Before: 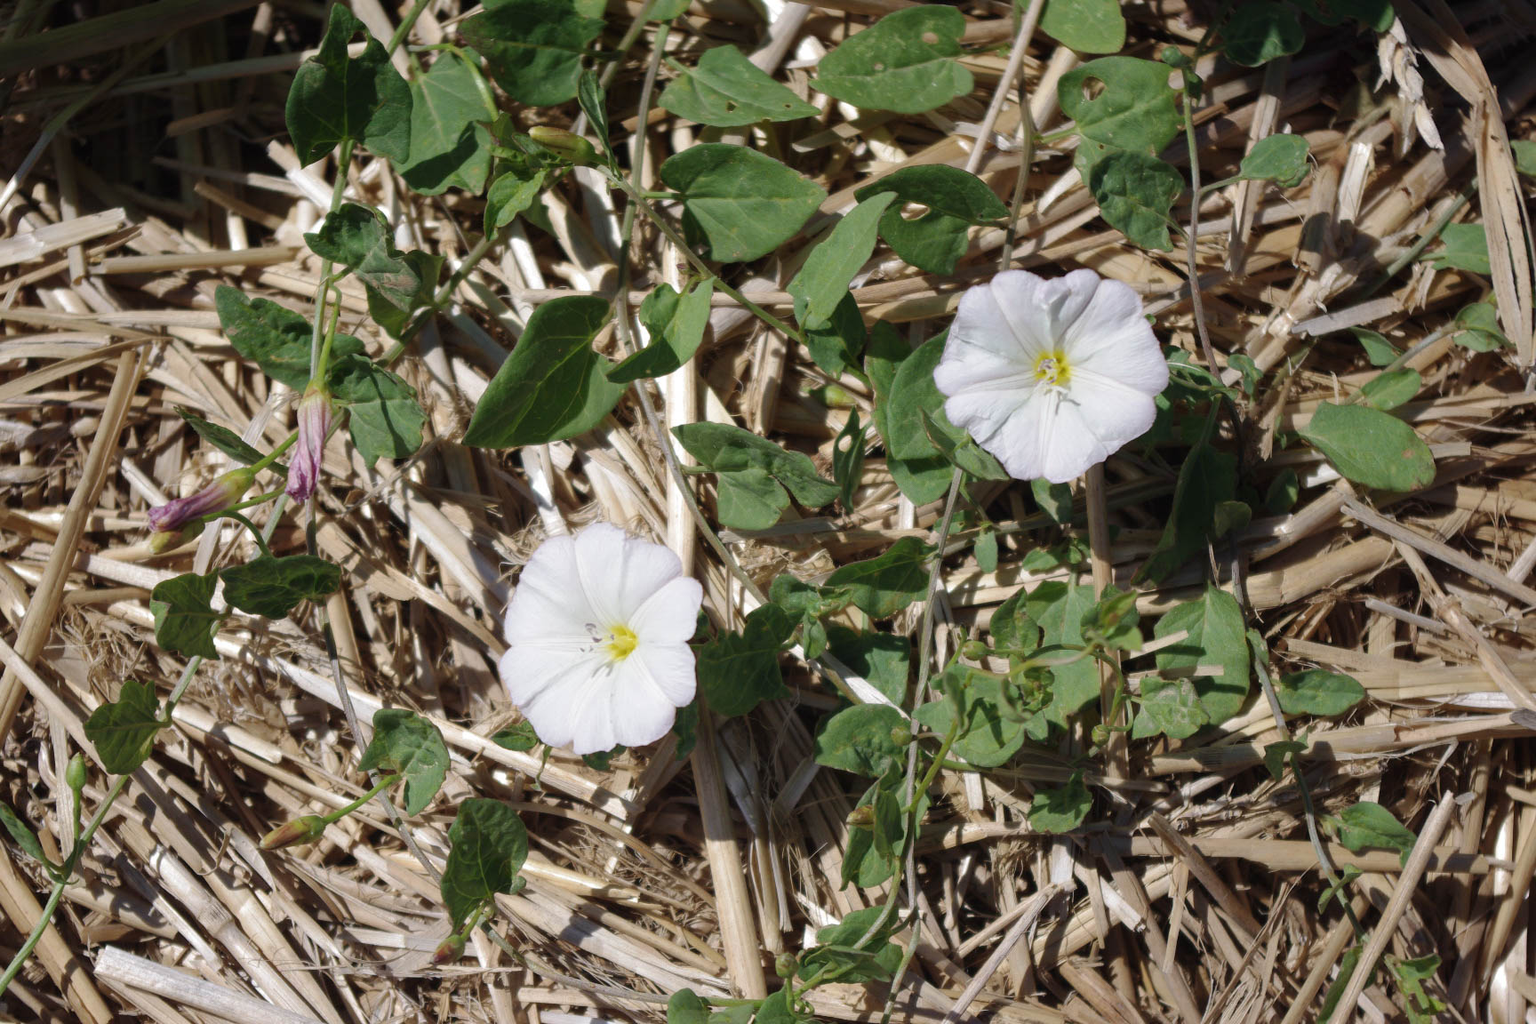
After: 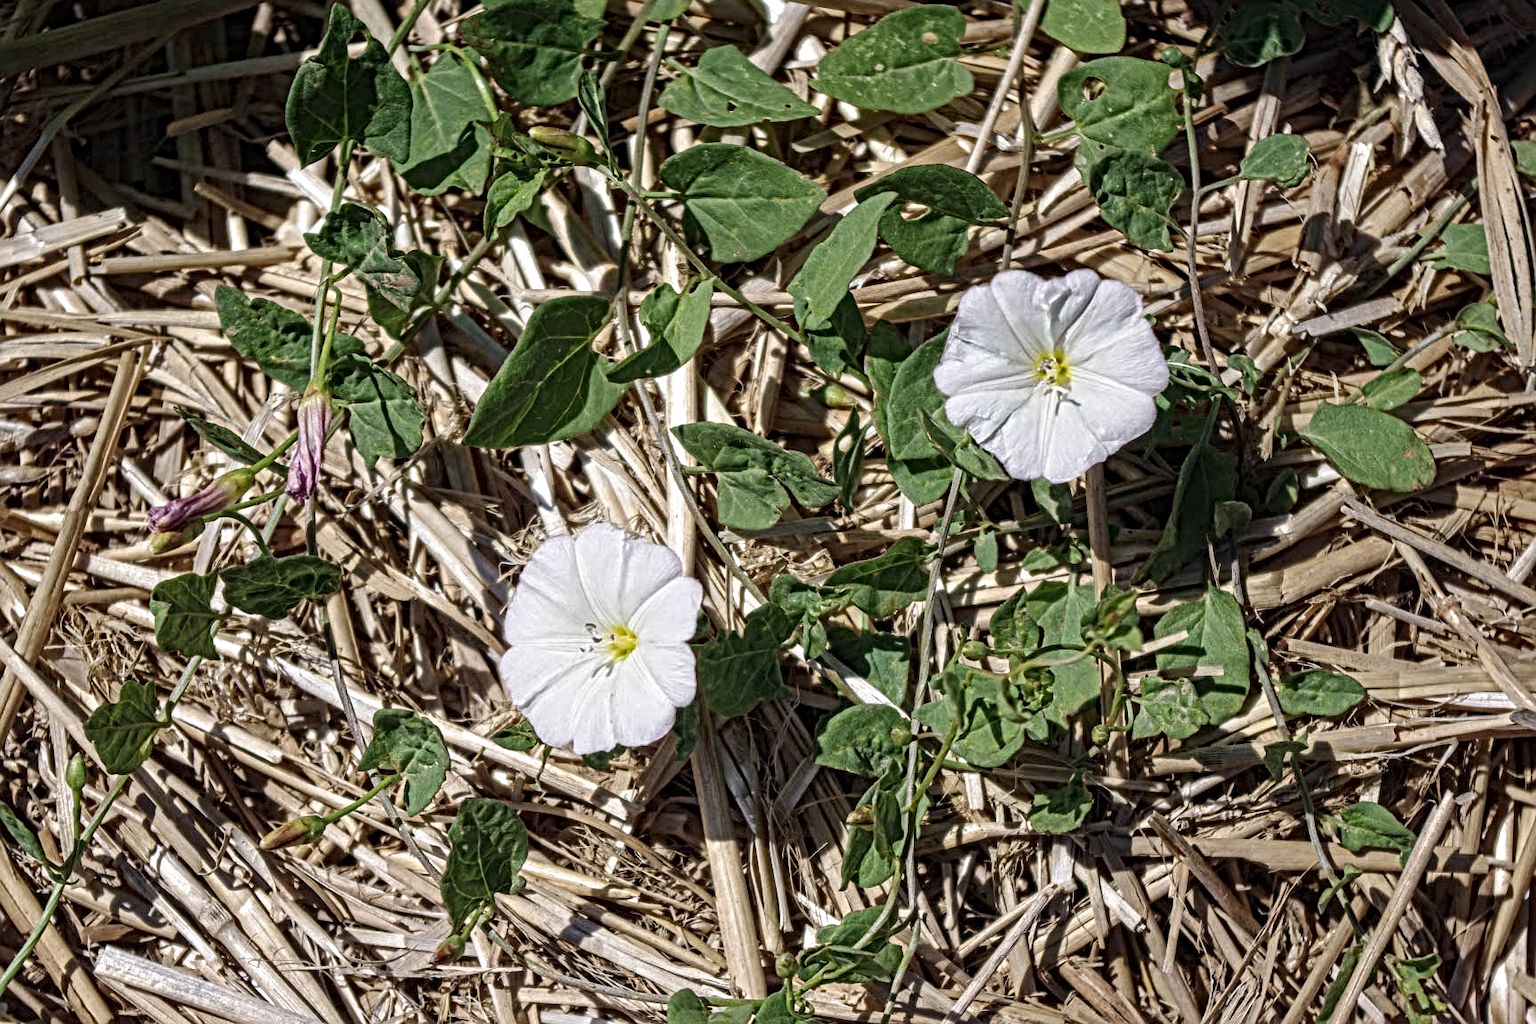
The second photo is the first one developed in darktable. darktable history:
local contrast: mode bilateral grid, contrast 20, coarseness 4, detail 298%, midtone range 0.2
